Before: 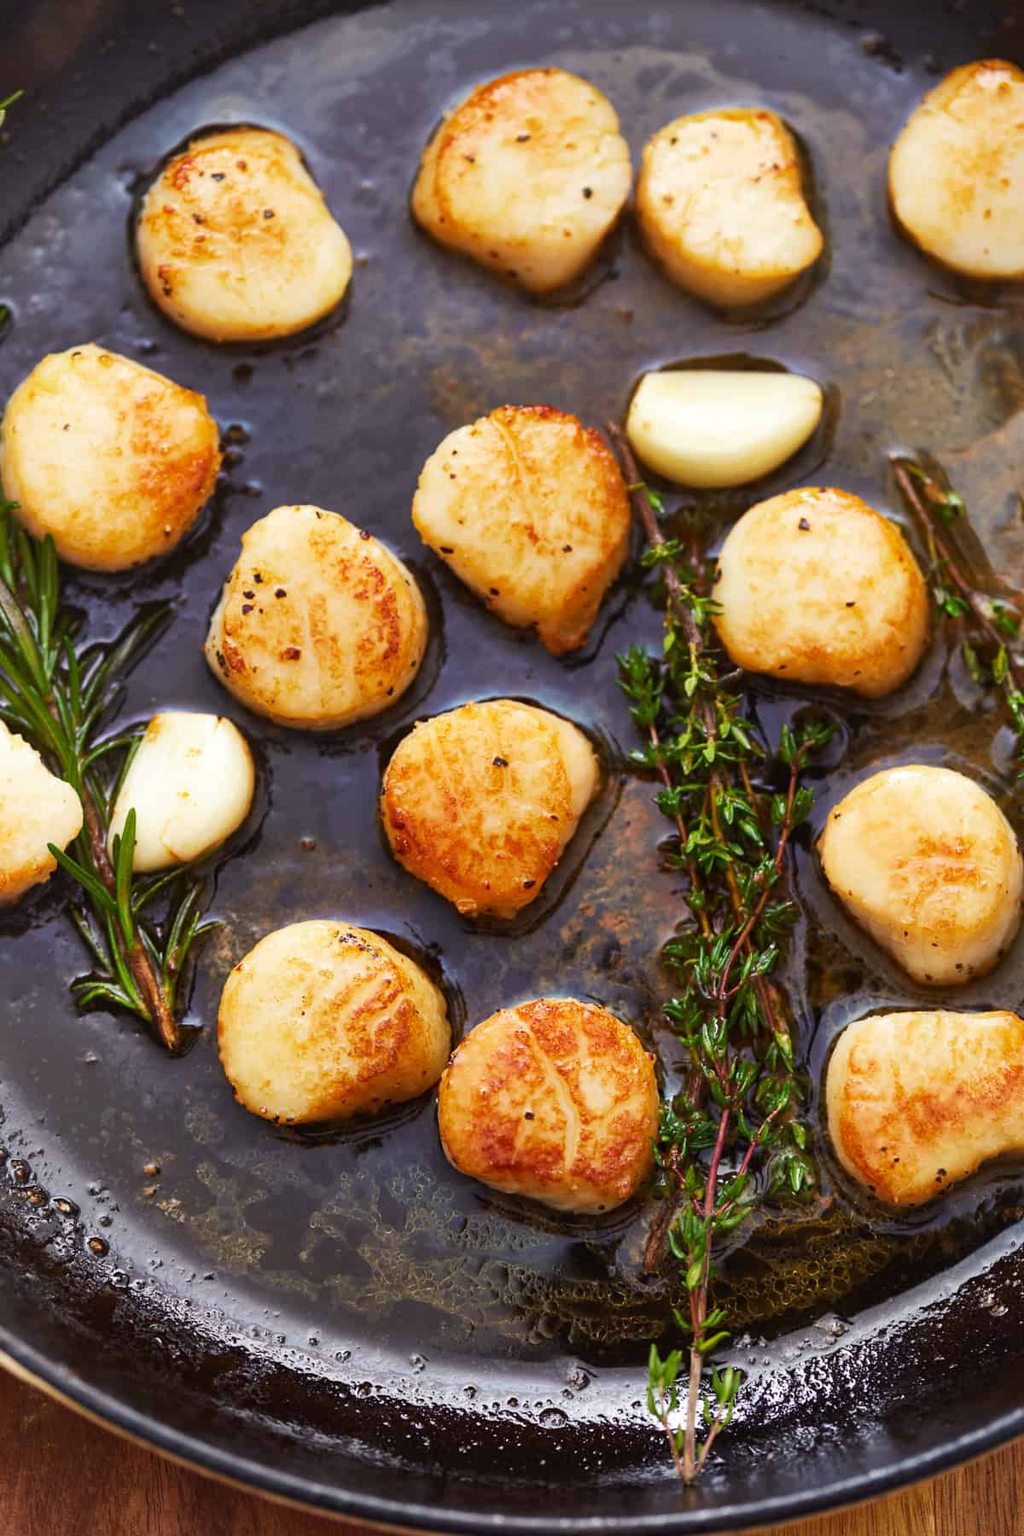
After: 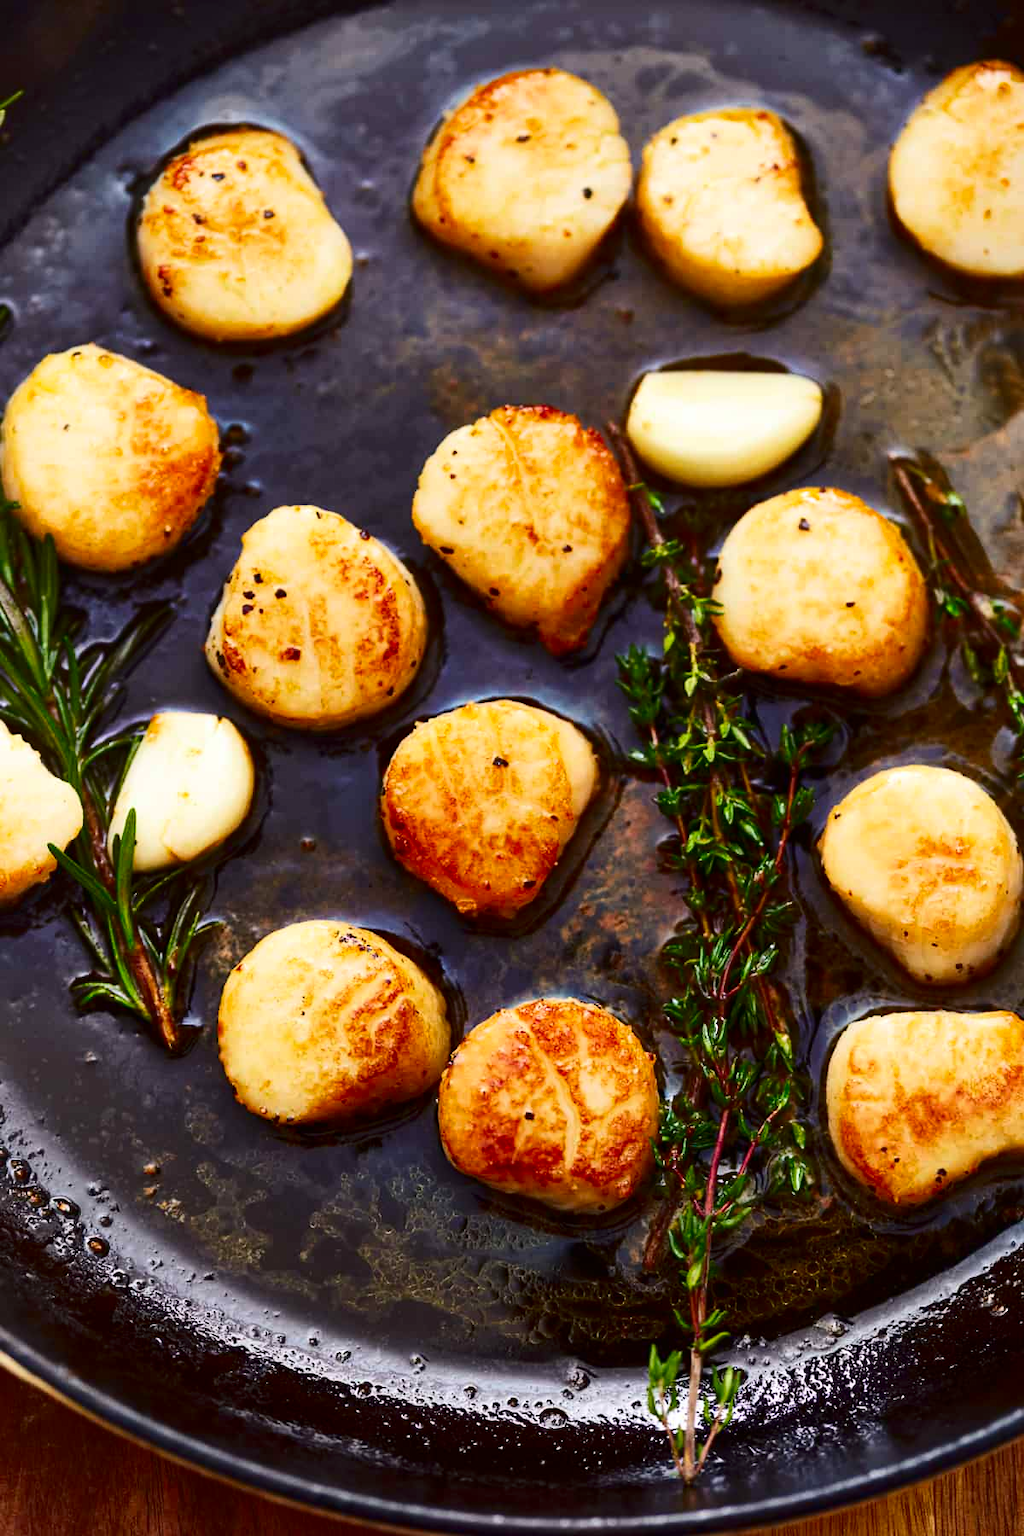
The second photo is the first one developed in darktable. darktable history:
contrast brightness saturation: contrast 0.21, brightness -0.101, saturation 0.213
